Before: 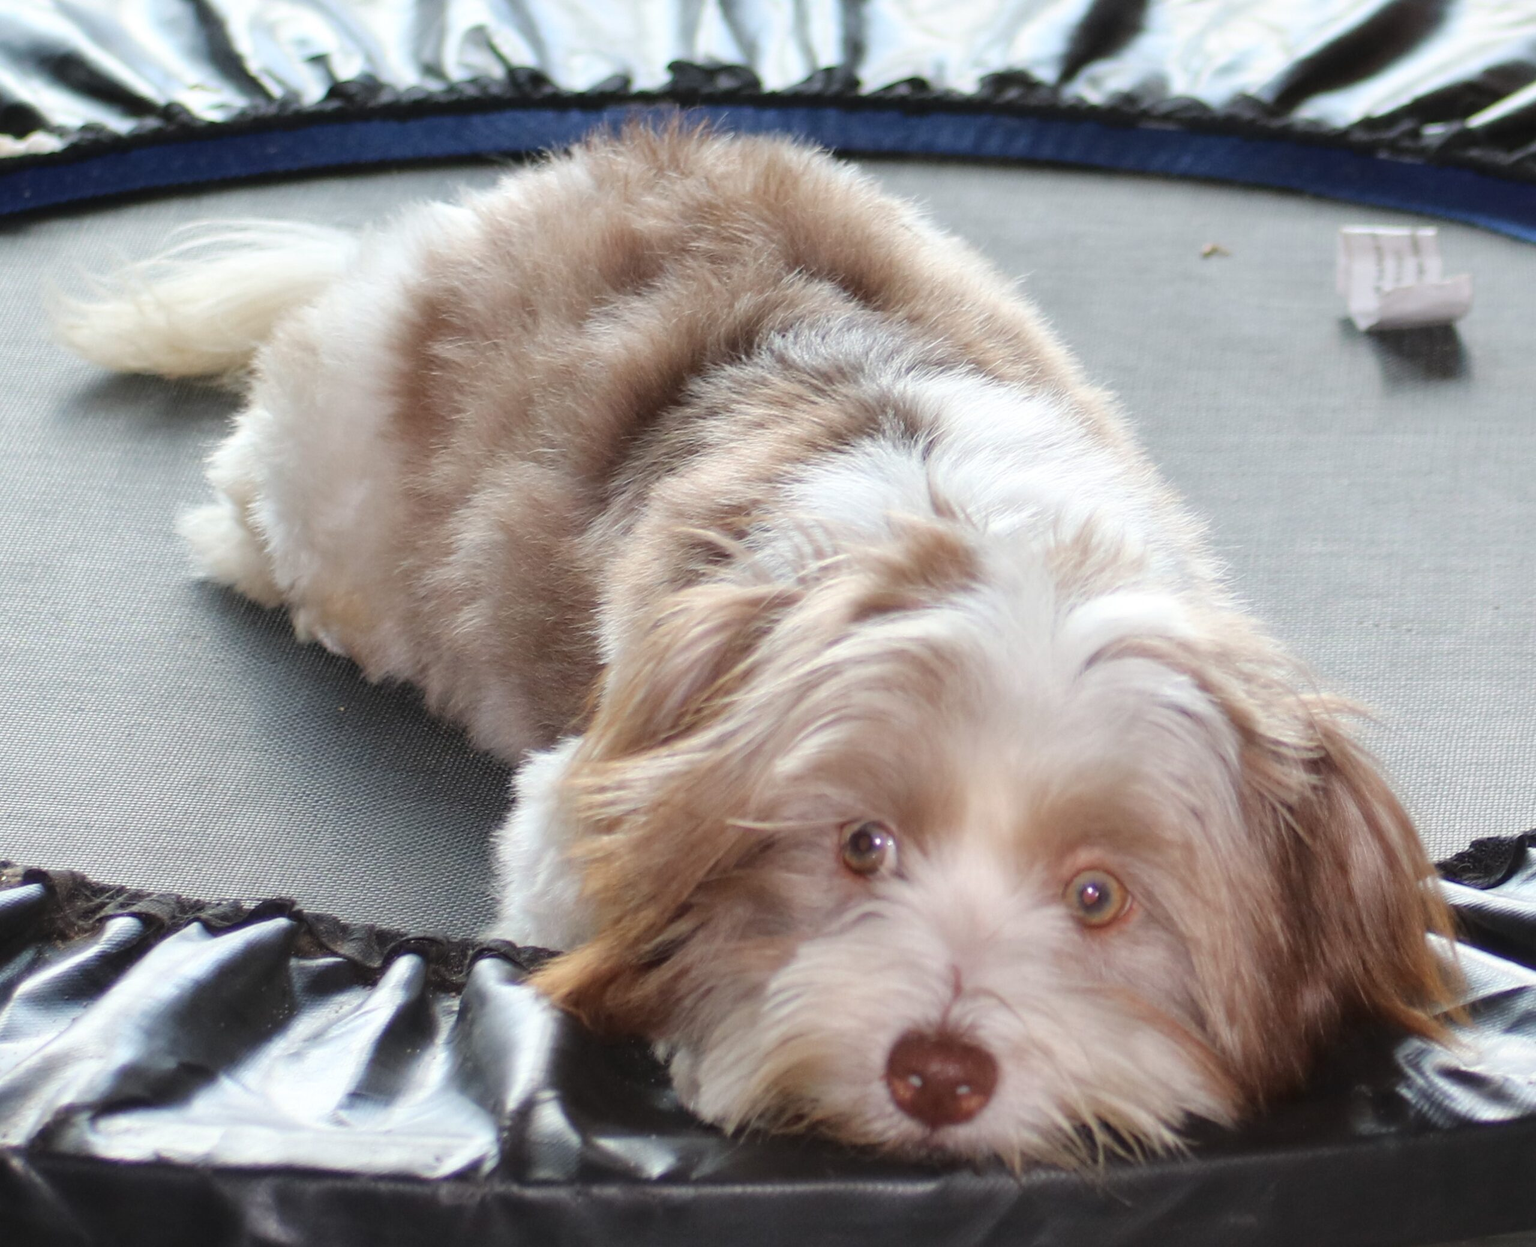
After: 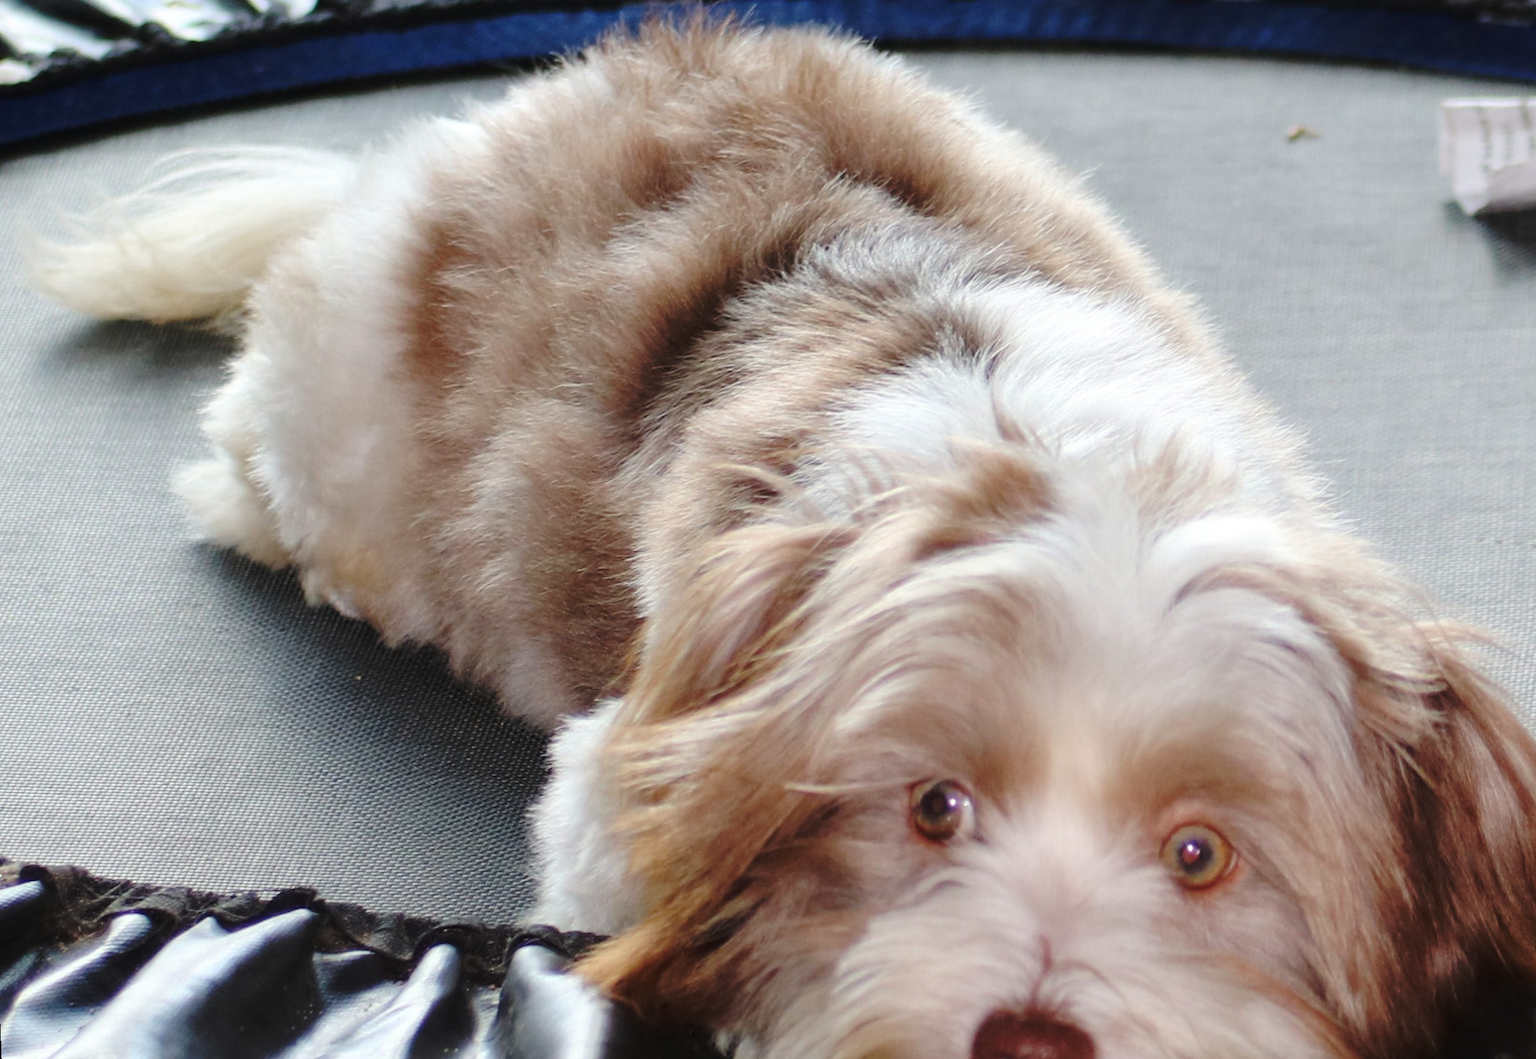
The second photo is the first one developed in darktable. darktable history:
crop and rotate: left 2.425%, top 11.305%, right 9.6%, bottom 15.08%
base curve: curves: ch0 [(0, 0) (0.073, 0.04) (0.157, 0.139) (0.492, 0.492) (0.758, 0.758) (1, 1)], preserve colors none
rotate and perspective: rotation -2.22°, lens shift (horizontal) -0.022, automatic cropping off
